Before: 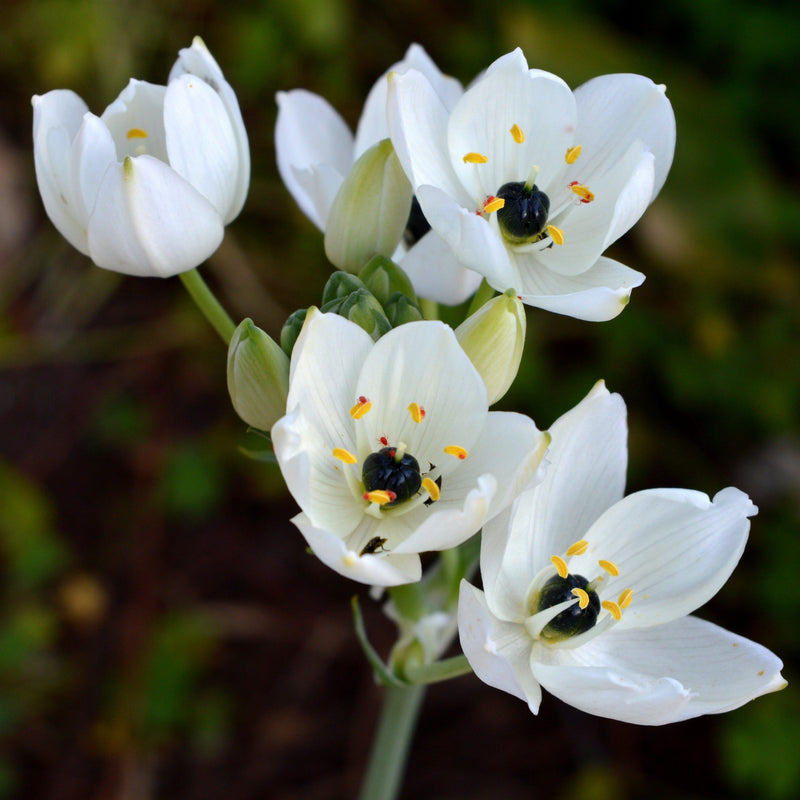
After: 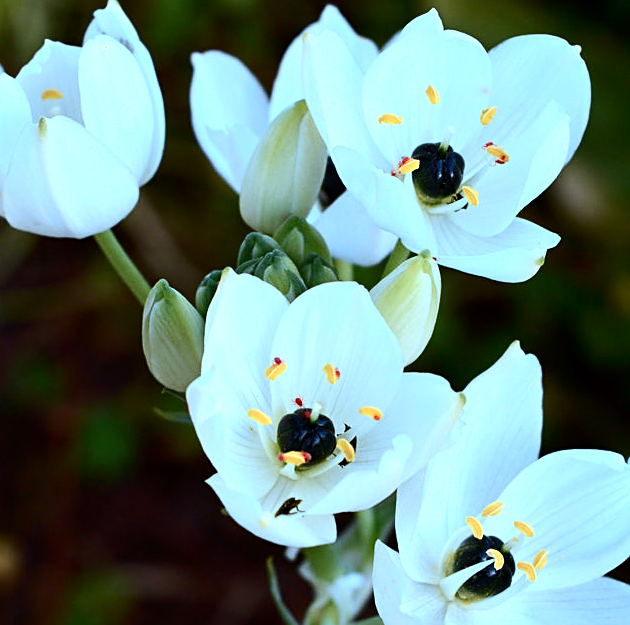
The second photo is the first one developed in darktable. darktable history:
exposure: exposure 0.258 EV, compensate highlight preservation false
sharpen: on, module defaults
white balance: red 0.983, blue 1.036
crop and rotate: left 10.77%, top 5.1%, right 10.41%, bottom 16.76%
levels: levels [0, 0.492, 0.984]
contrast brightness saturation: contrast 0.22
color correction: highlights a* -9.35, highlights b* -23.15
